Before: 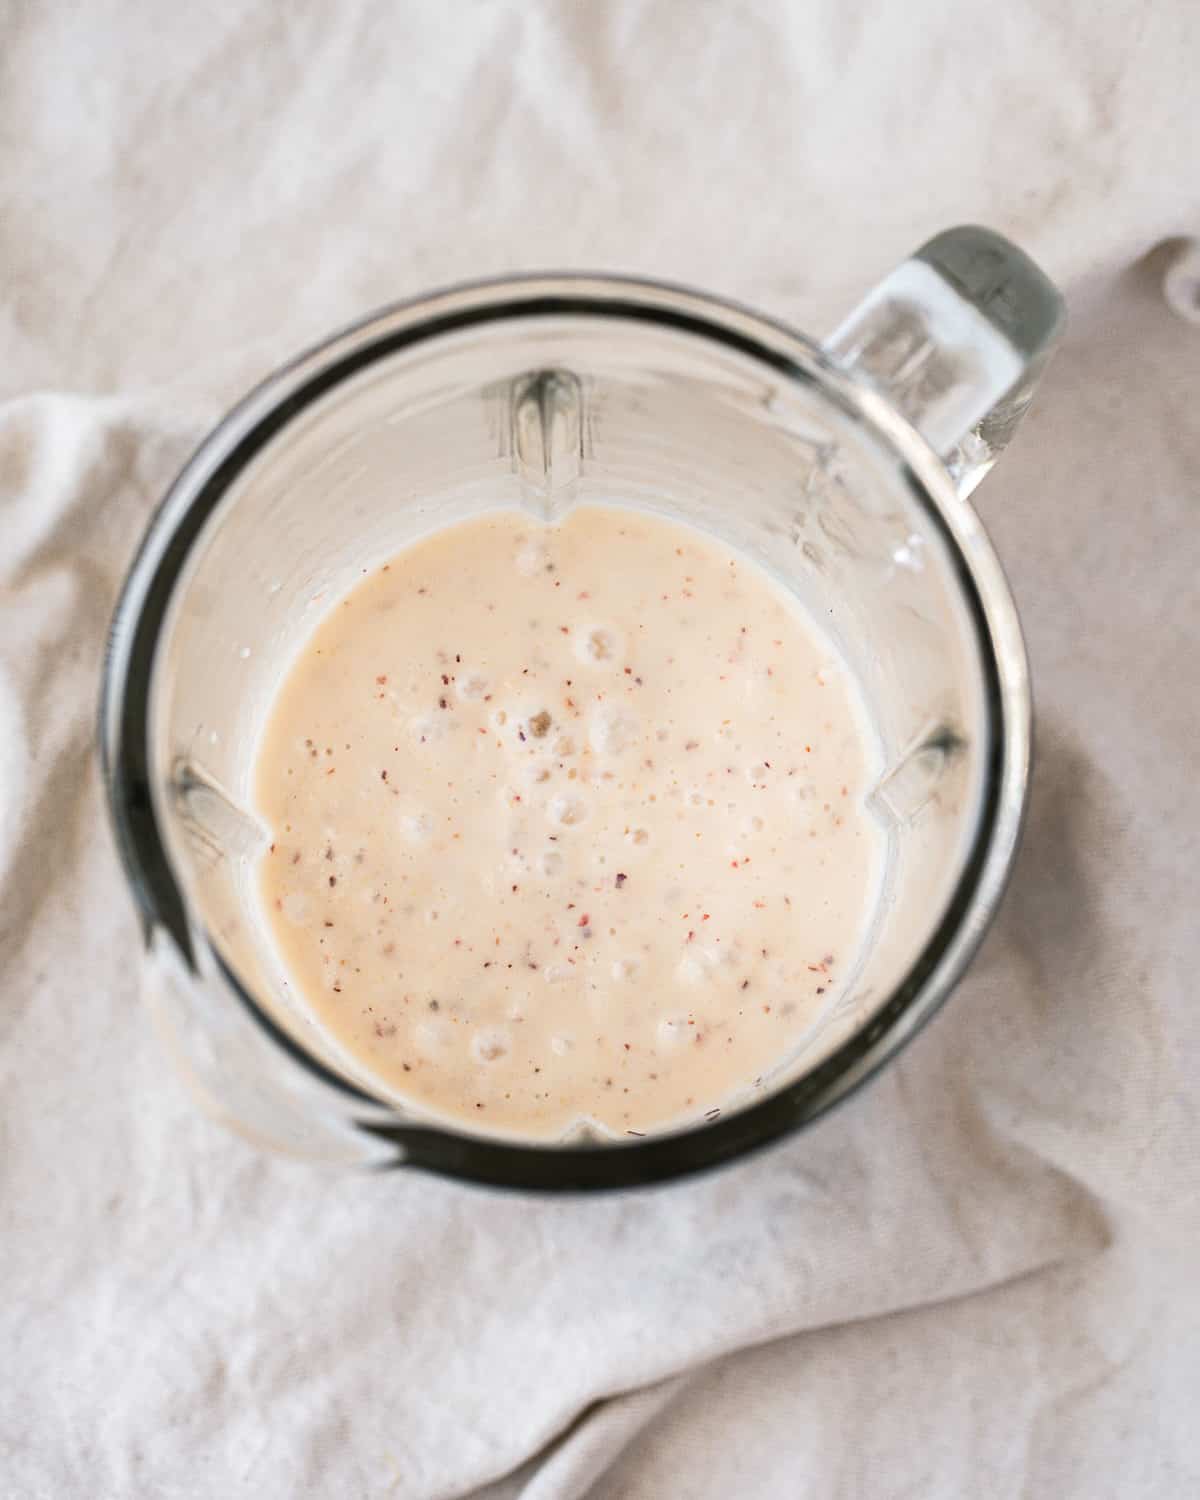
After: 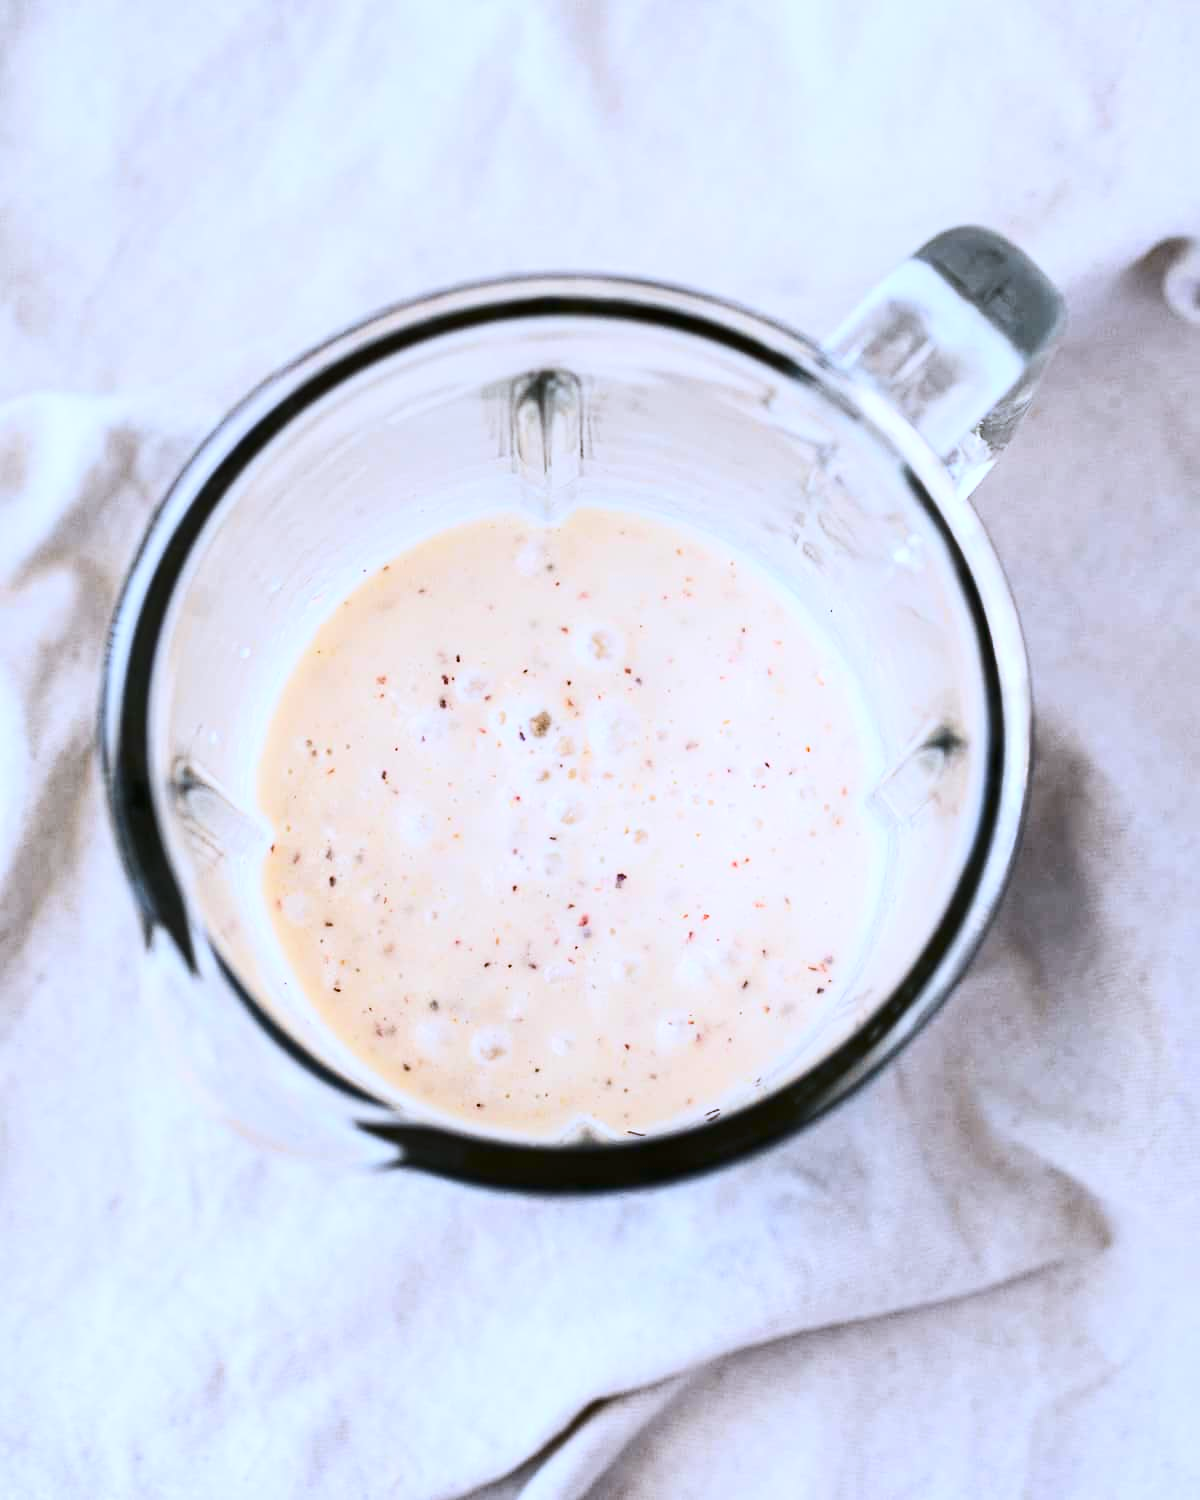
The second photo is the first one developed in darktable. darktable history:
color balance rgb: perceptual saturation grading › global saturation 20%, global vibrance 10%
contrast brightness saturation: contrast 0.28
white balance: red 0.948, green 1.02, blue 1.176
